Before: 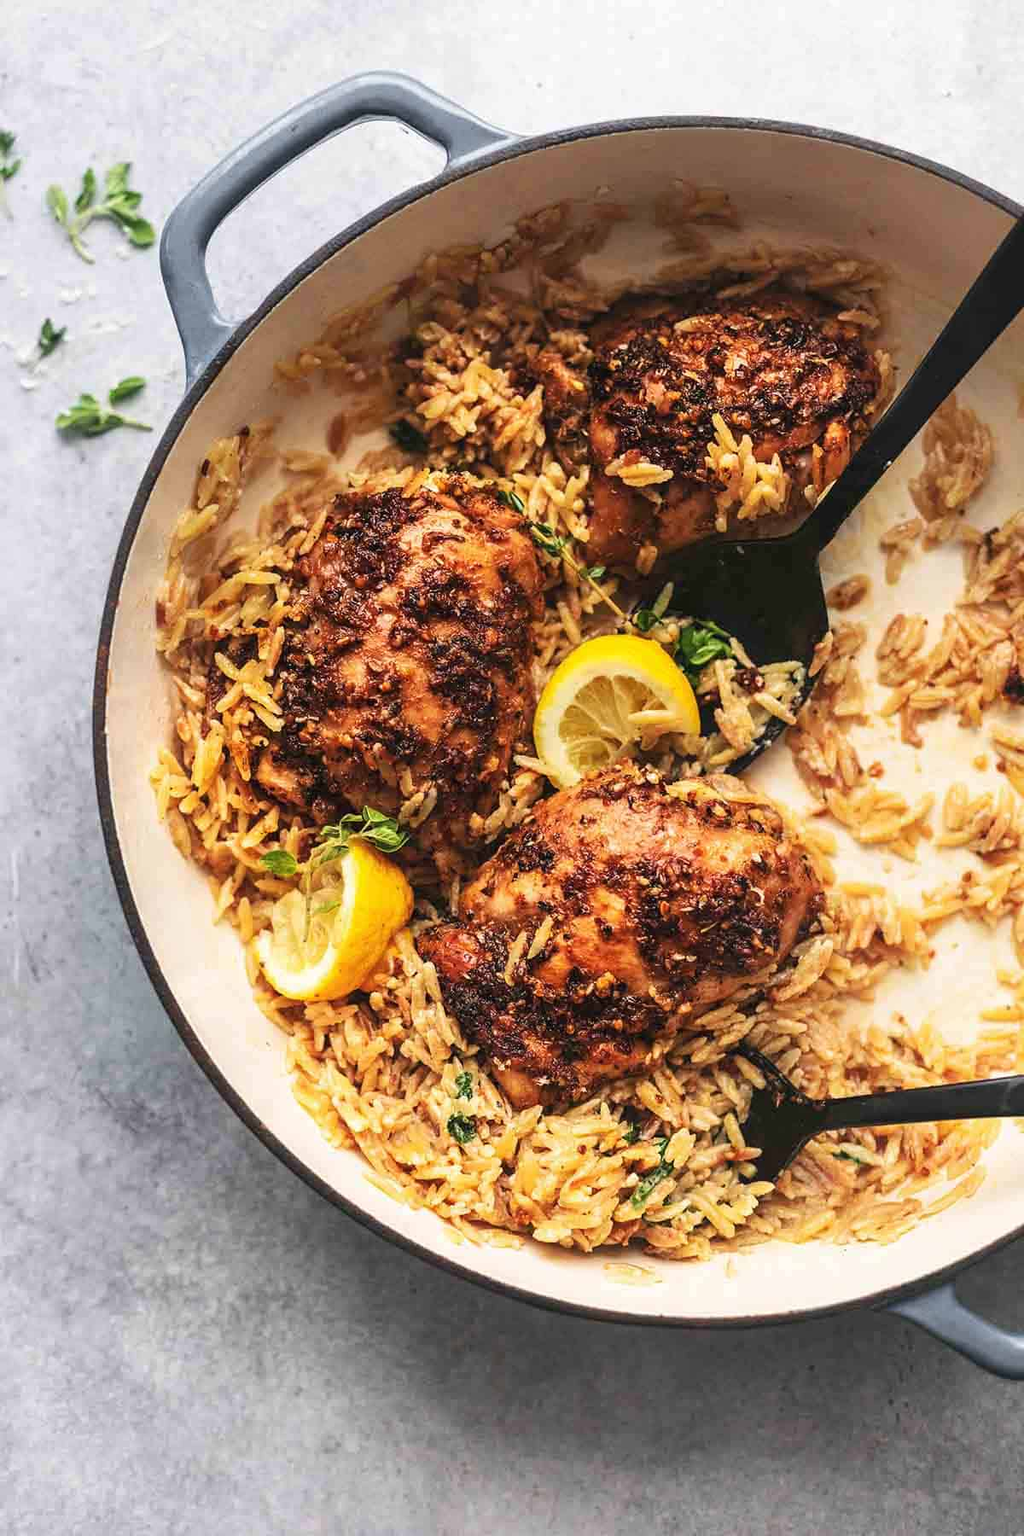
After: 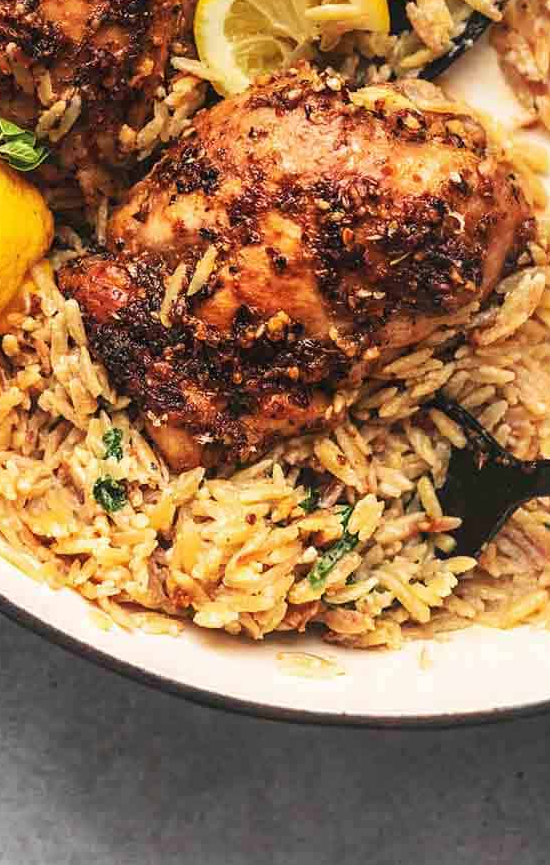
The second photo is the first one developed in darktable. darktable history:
crop: left 35.965%, top 46.035%, right 18.141%, bottom 5.899%
